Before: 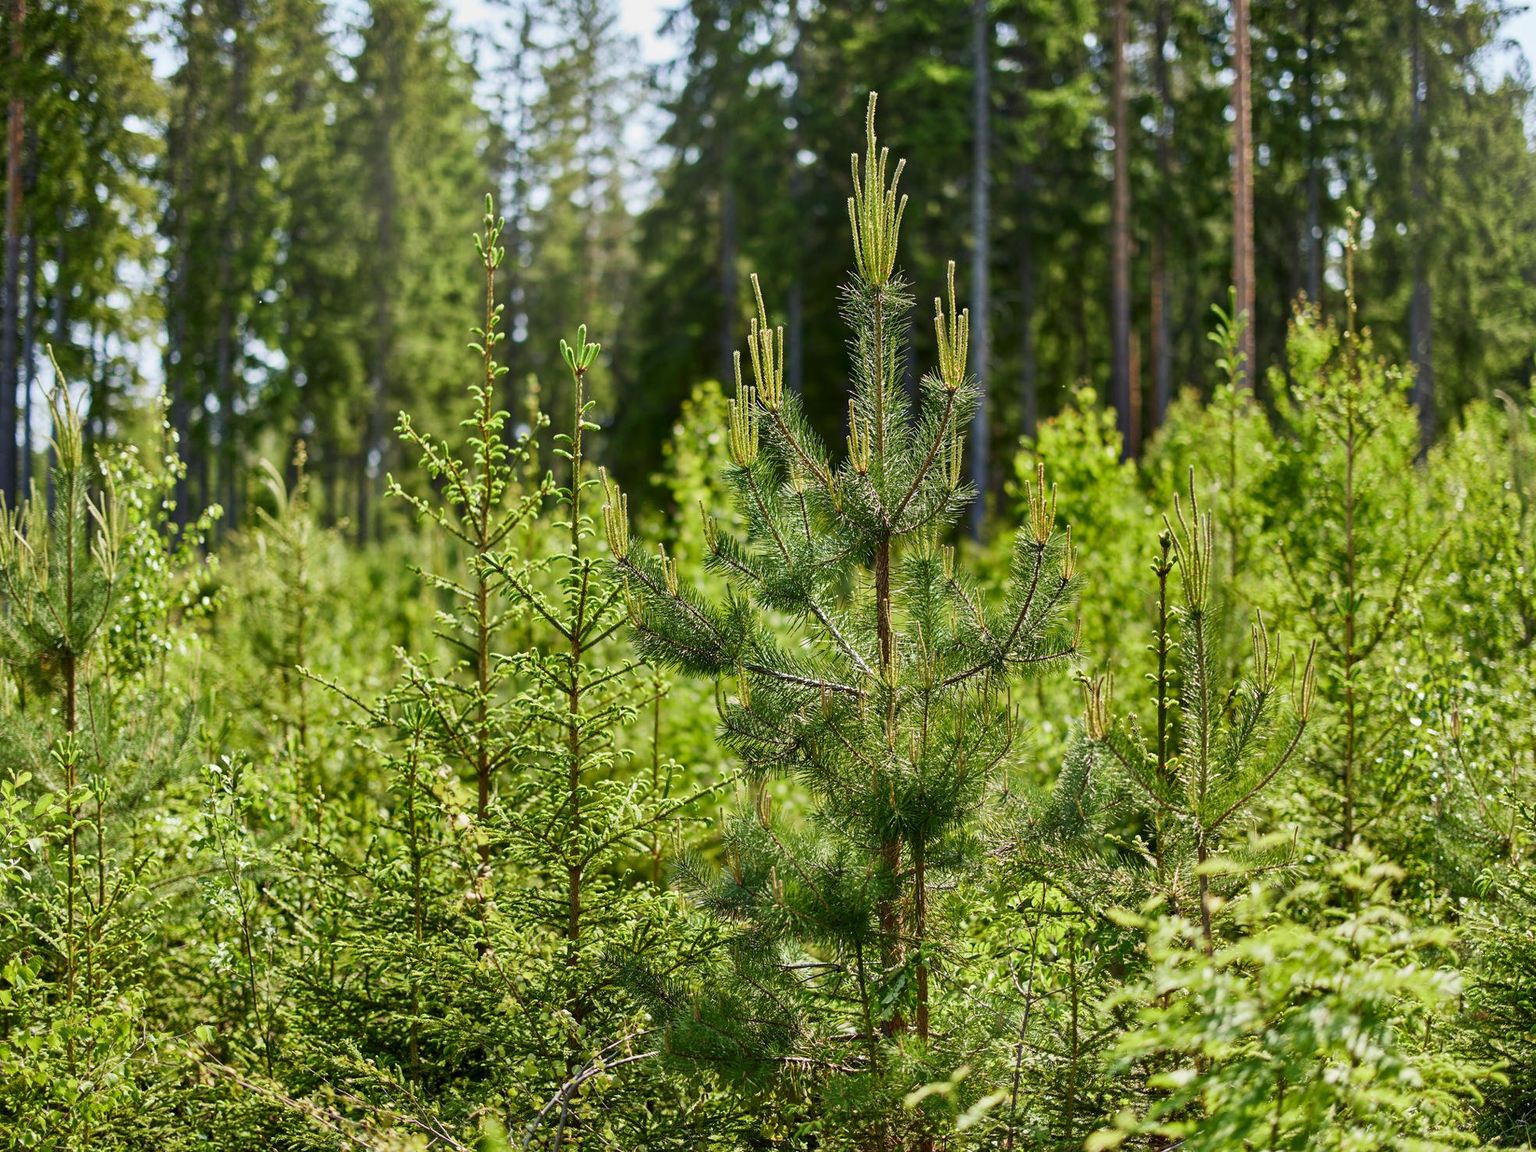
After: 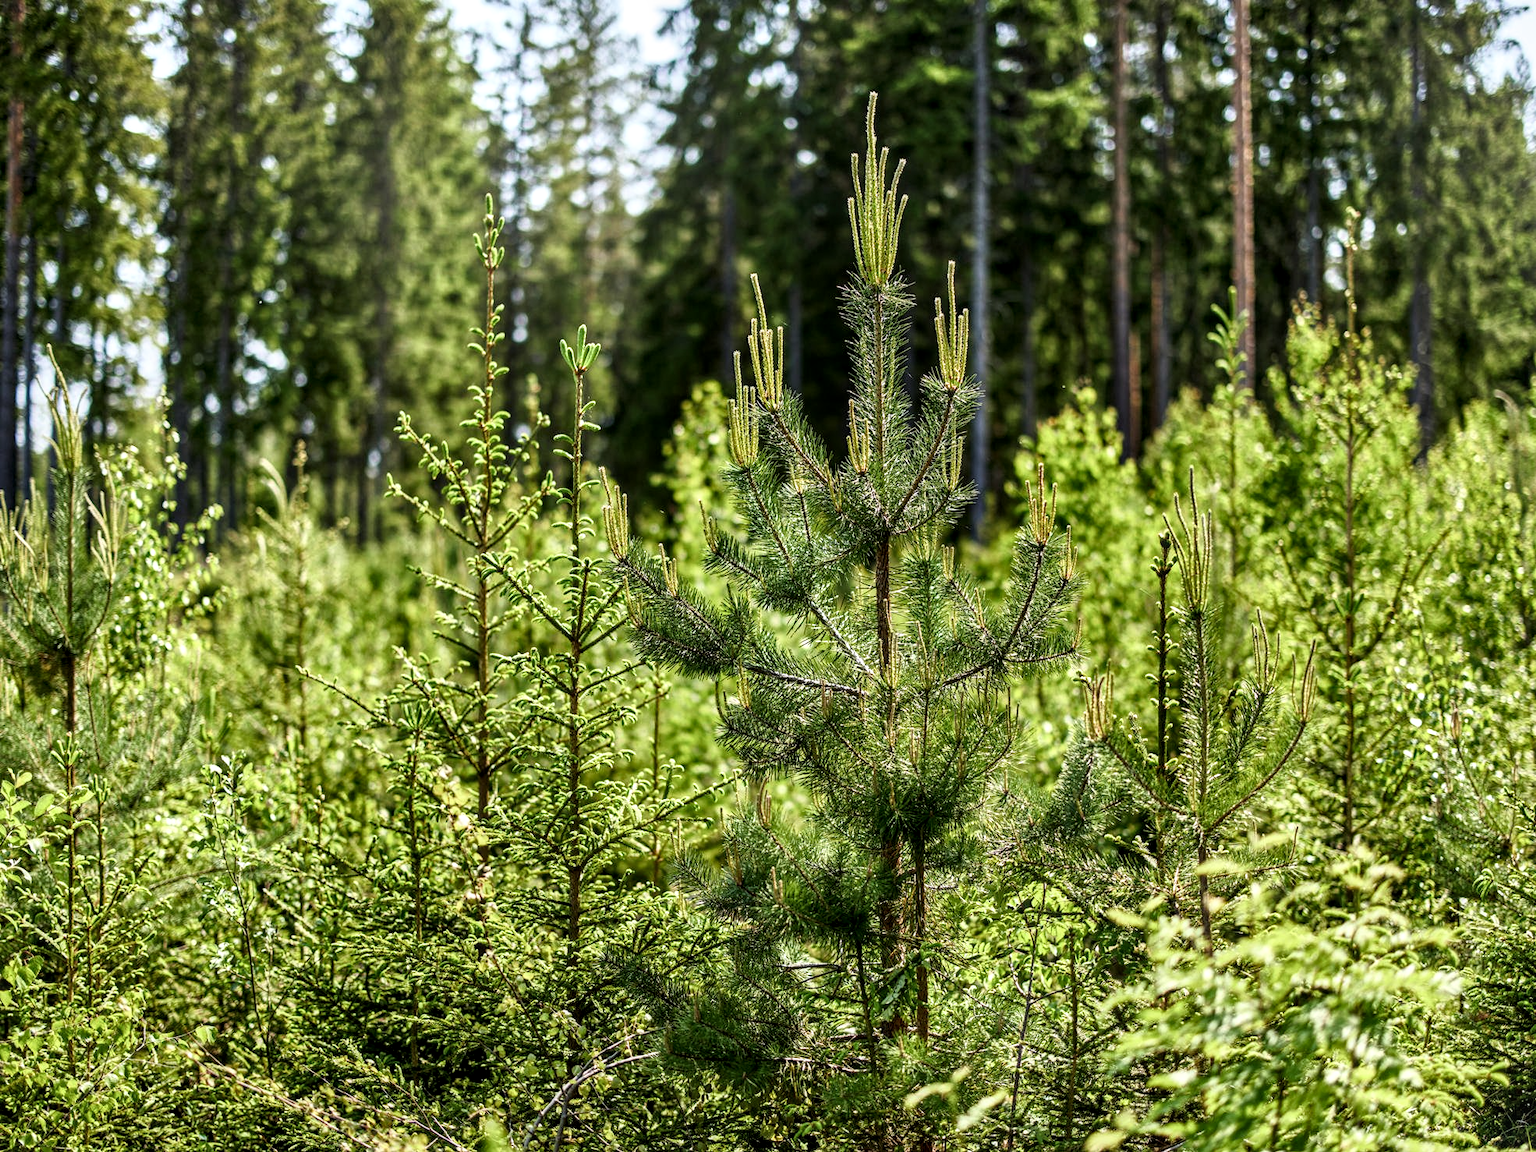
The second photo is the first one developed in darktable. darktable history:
filmic rgb: black relative exposure -9.13 EV, white relative exposure 2.32 EV, threshold 5.96 EV, hardness 7.48, enable highlight reconstruction true
local contrast: detail 130%
